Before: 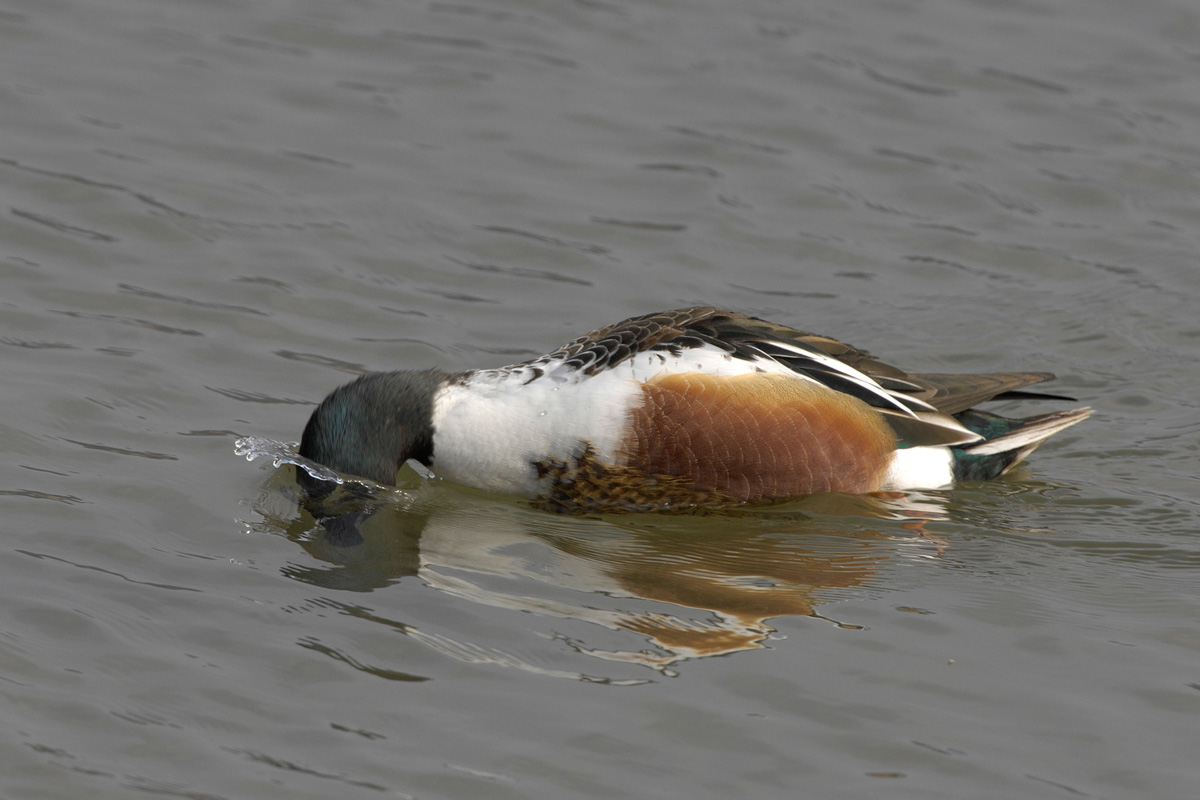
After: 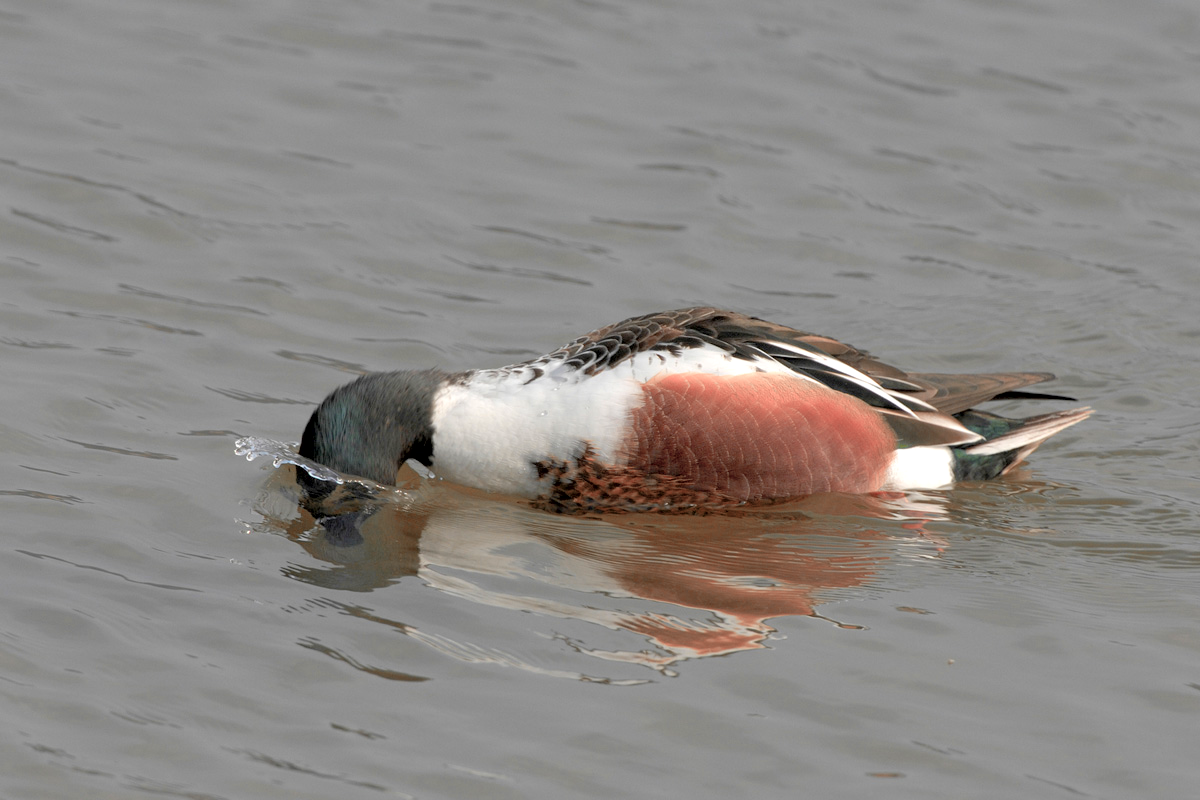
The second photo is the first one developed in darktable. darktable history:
contrast brightness saturation: brightness 0.15
exposure: black level correction 0.007, exposure 0.101 EV, compensate highlight preservation false
color zones: curves: ch2 [(0, 0.488) (0.143, 0.417) (0.286, 0.212) (0.429, 0.179) (0.571, 0.154) (0.714, 0.415) (0.857, 0.495) (1, 0.488)]
